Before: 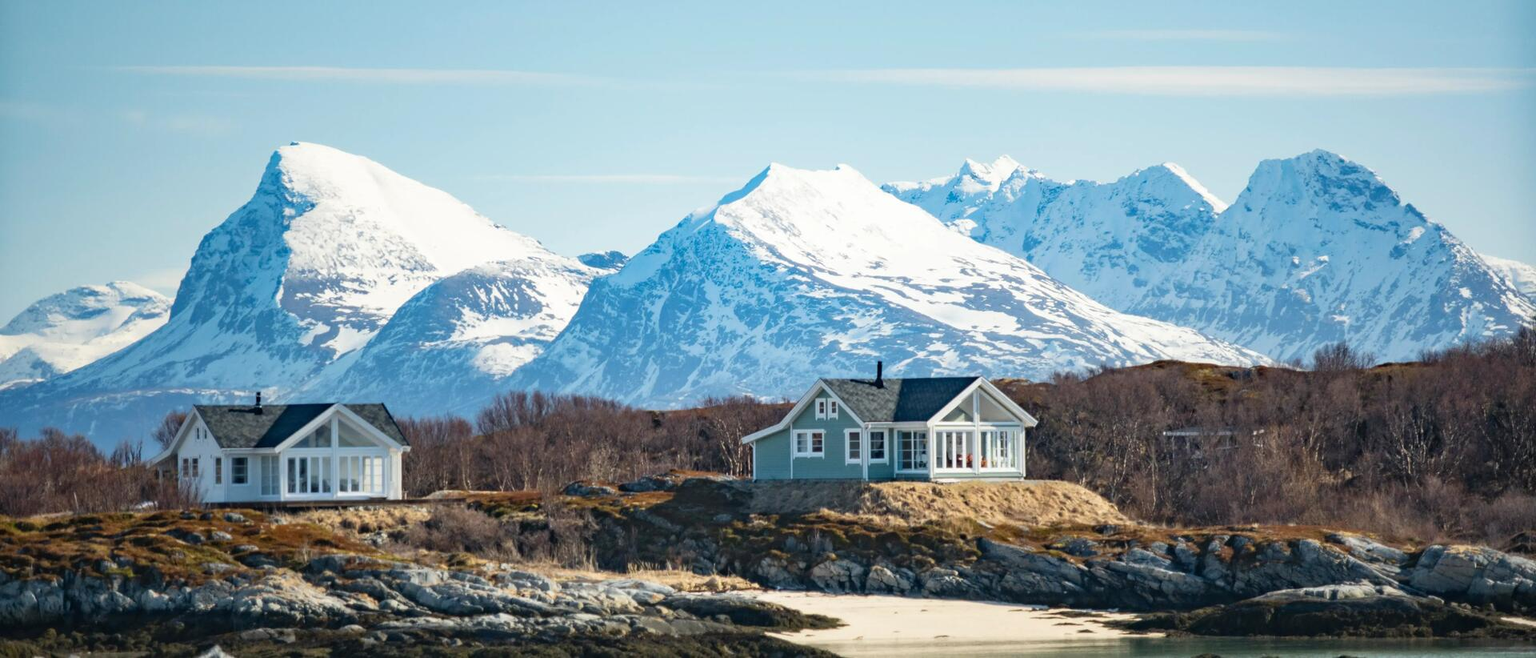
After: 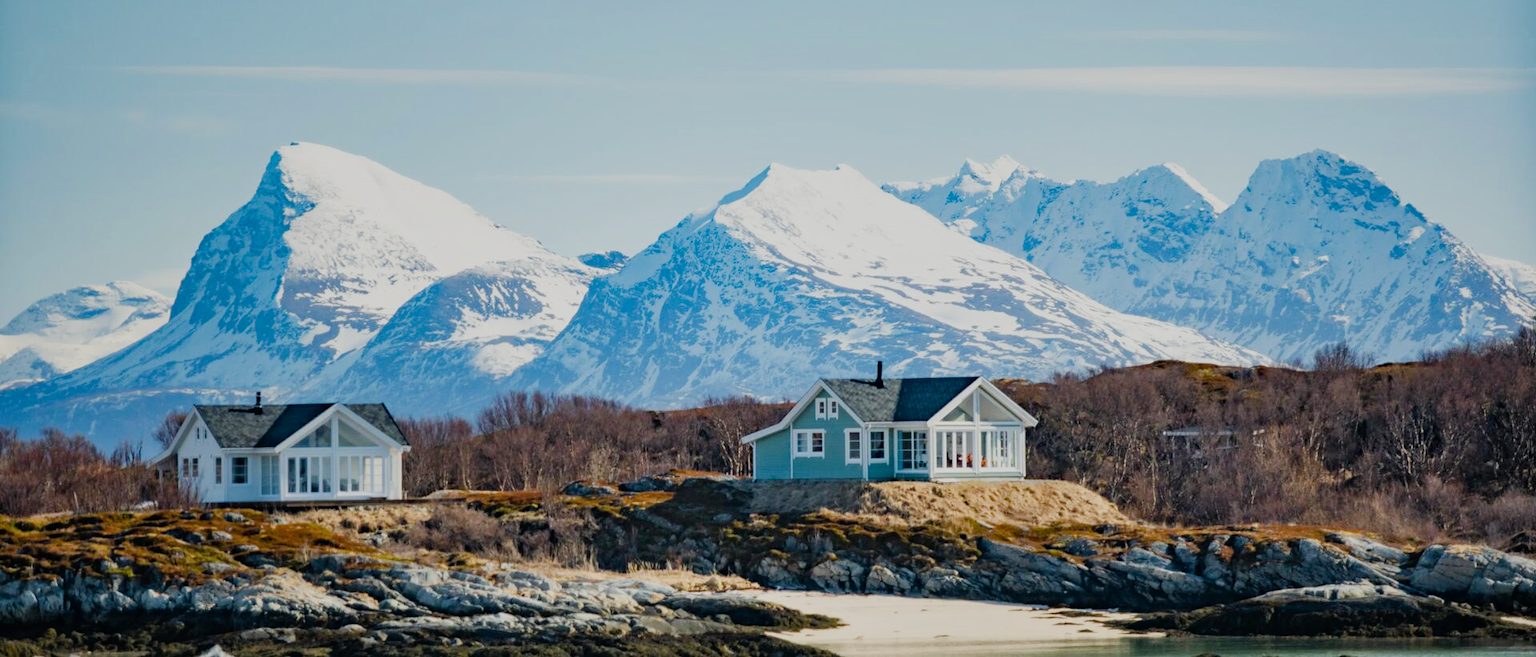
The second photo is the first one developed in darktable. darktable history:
filmic rgb: black relative exposure -7.65 EV, white relative exposure 4.56 EV, hardness 3.61
shadows and highlights: shadows 37.45, highlights -27.85, soften with gaussian
color balance rgb: perceptual saturation grading › global saturation 0.683%, perceptual saturation grading › highlights -16.788%, perceptual saturation grading › mid-tones 32.39%, perceptual saturation grading › shadows 50.334%
